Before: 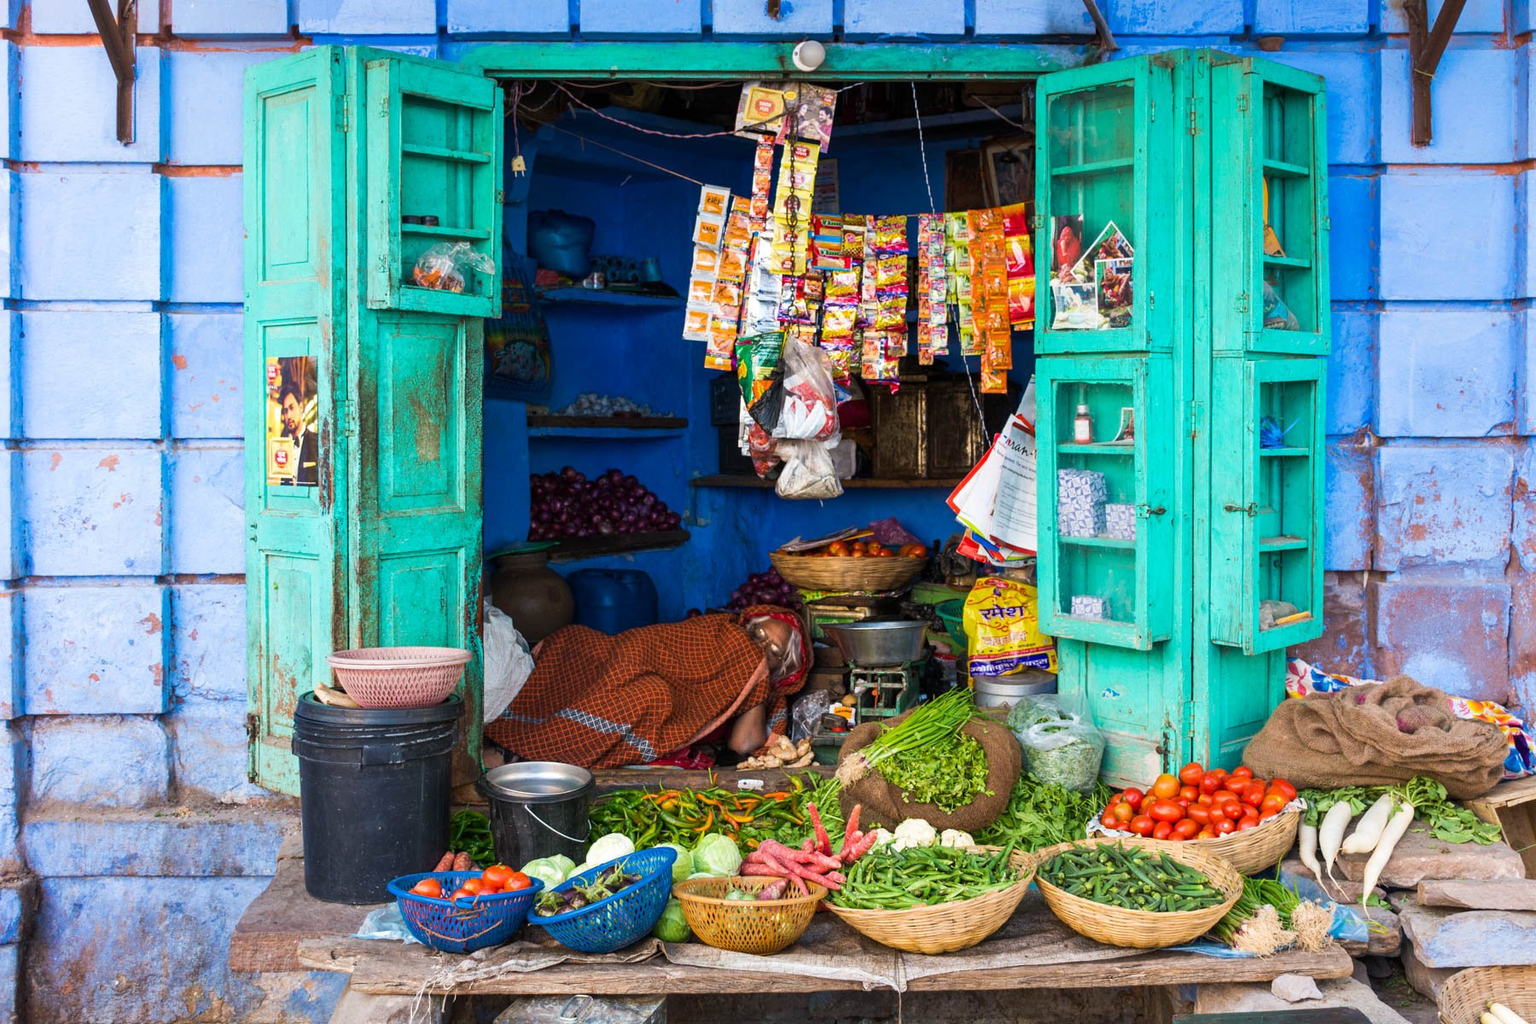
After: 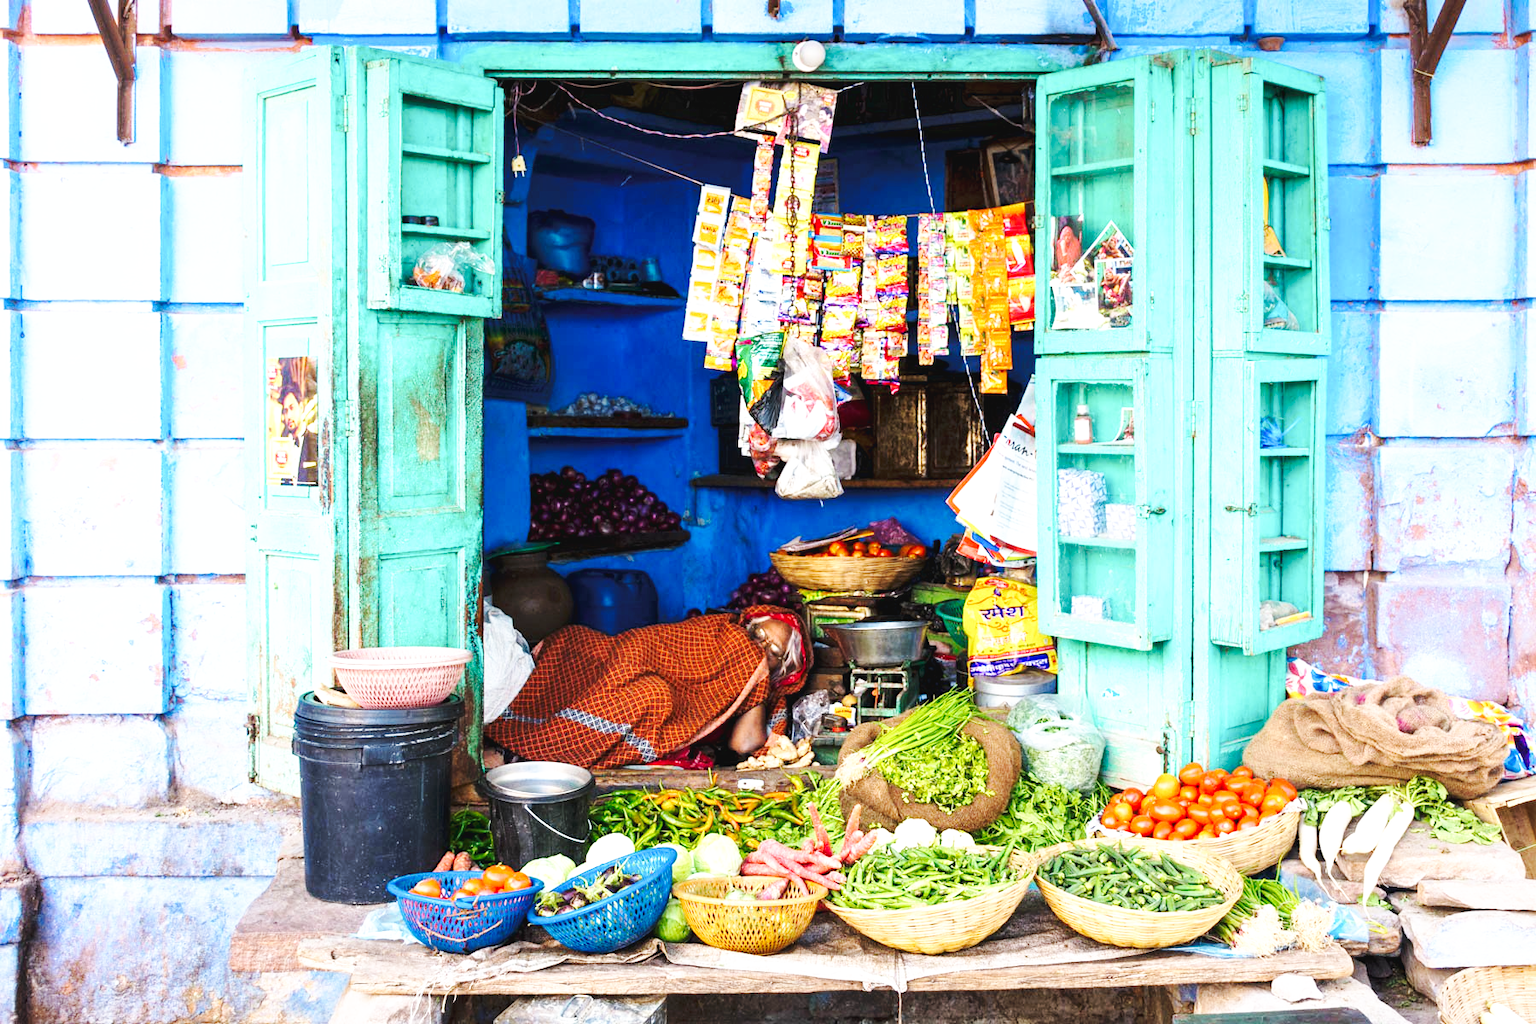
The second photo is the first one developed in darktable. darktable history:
tone curve: curves: ch0 [(0, 0) (0.003, 0.023) (0.011, 0.033) (0.025, 0.057) (0.044, 0.099) (0.069, 0.132) (0.1, 0.155) (0.136, 0.179) (0.177, 0.213) (0.224, 0.255) (0.277, 0.299) (0.335, 0.347) (0.399, 0.407) (0.468, 0.473) (0.543, 0.546) (0.623, 0.619) (0.709, 0.698) (0.801, 0.775) (0.898, 0.871) (1, 1)], preserve colors none
base curve: curves: ch0 [(0, 0.003) (0.001, 0.002) (0.006, 0.004) (0.02, 0.022) (0.048, 0.086) (0.094, 0.234) (0.162, 0.431) (0.258, 0.629) (0.385, 0.8) (0.548, 0.918) (0.751, 0.988) (1, 1)], preserve colors none
tone equalizer: -8 EV -0.445 EV, -7 EV -0.376 EV, -6 EV -0.335 EV, -5 EV -0.184 EV, -3 EV 0.19 EV, -2 EV 0.323 EV, -1 EV 0.411 EV, +0 EV 0.416 EV, mask exposure compensation -0.501 EV
